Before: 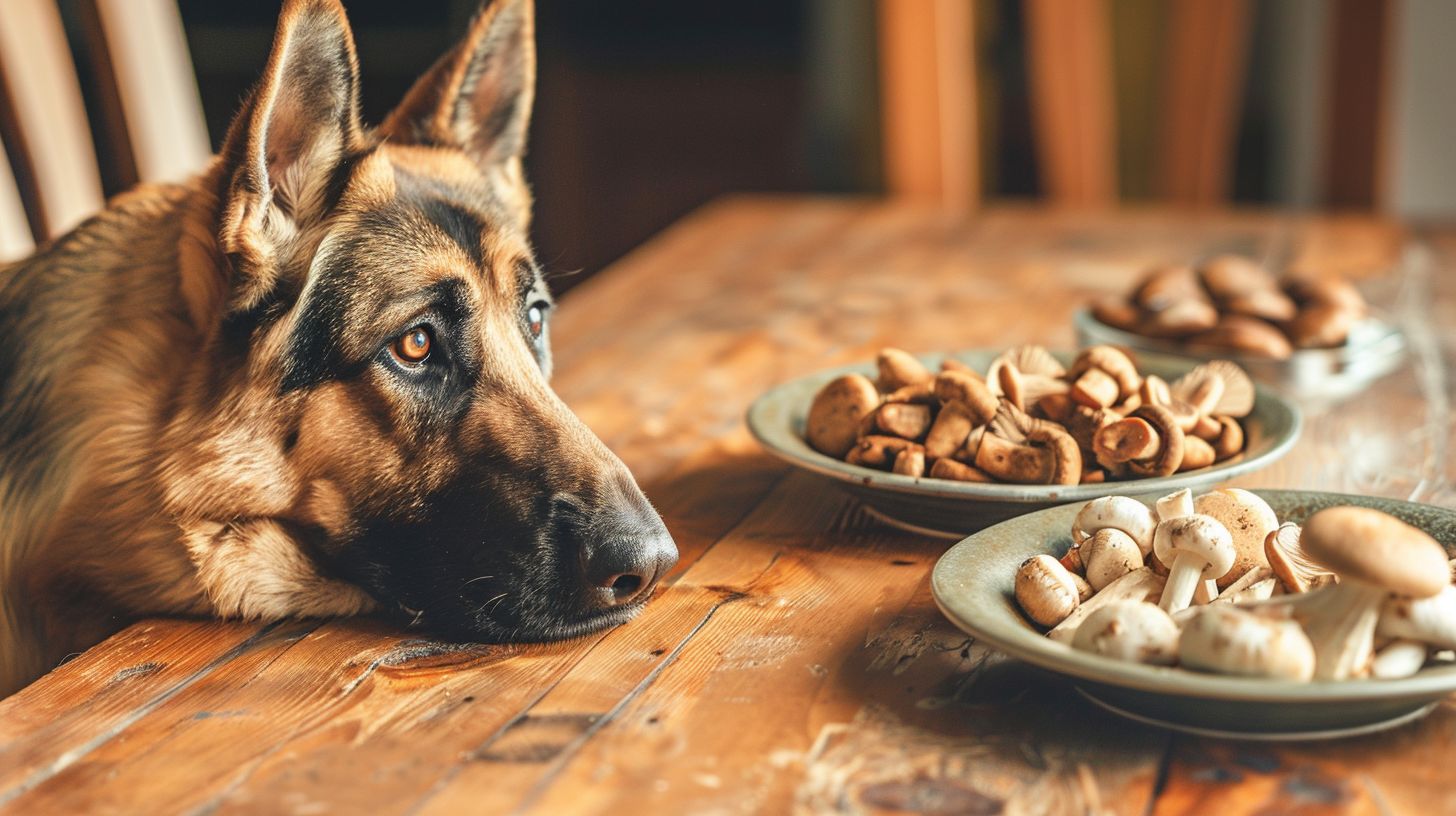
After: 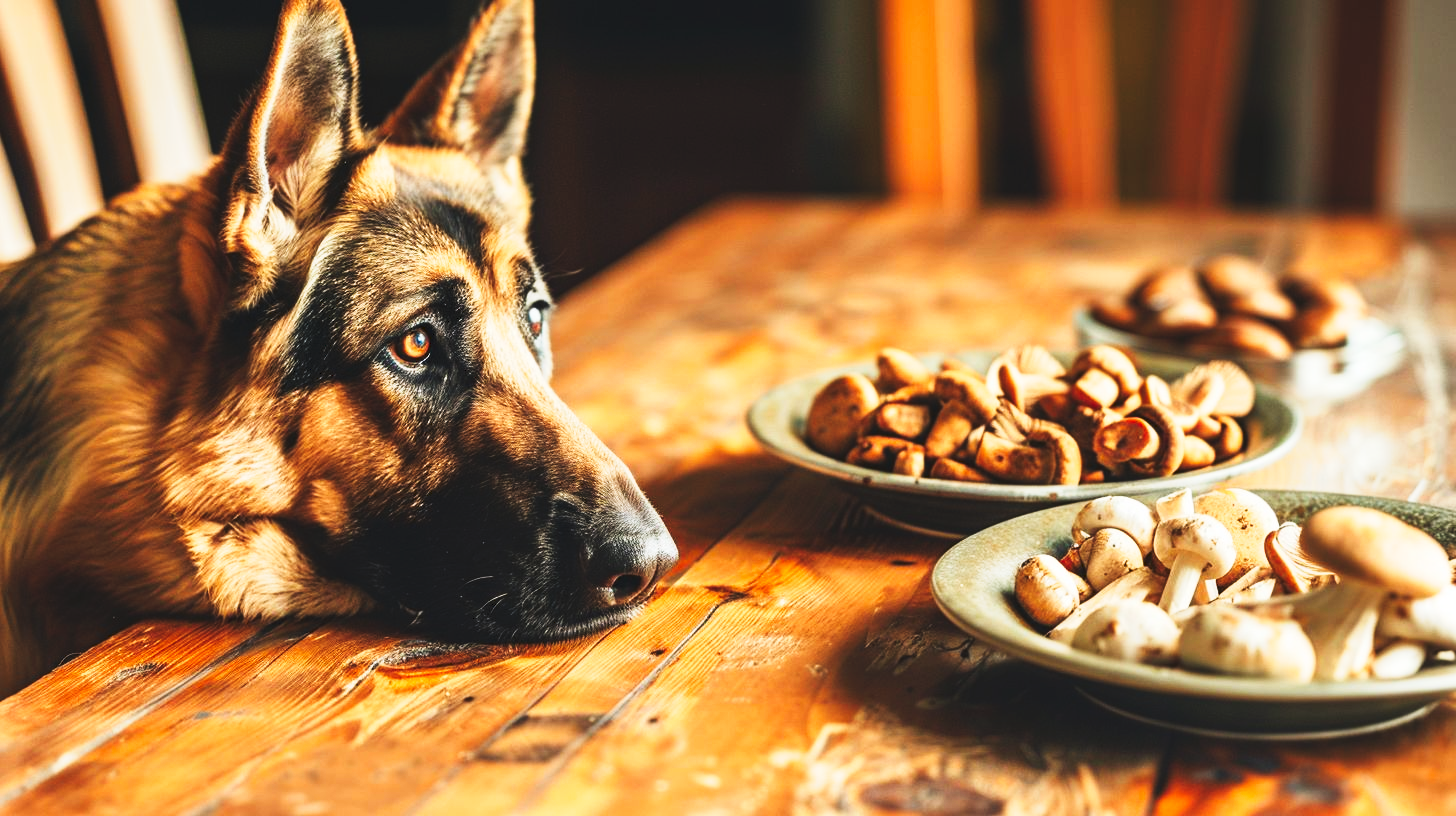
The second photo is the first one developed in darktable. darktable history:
exposure: black level correction 0.005, exposure 0.001 EV, compensate highlight preservation false
tone curve: curves: ch0 [(0, 0) (0.003, 0.06) (0.011, 0.059) (0.025, 0.065) (0.044, 0.076) (0.069, 0.088) (0.1, 0.102) (0.136, 0.116) (0.177, 0.137) (0.224, 0.169) (0.277, 0.214) (0.335, 0.271) (0.399, 0.356) (0.468, 0.459) (0.543, 0.579) (0.623, 0.705) (0.709, 0.823) (0.801, 0.918) (0.898, 0.963) (1, 1)], preserve colors none
